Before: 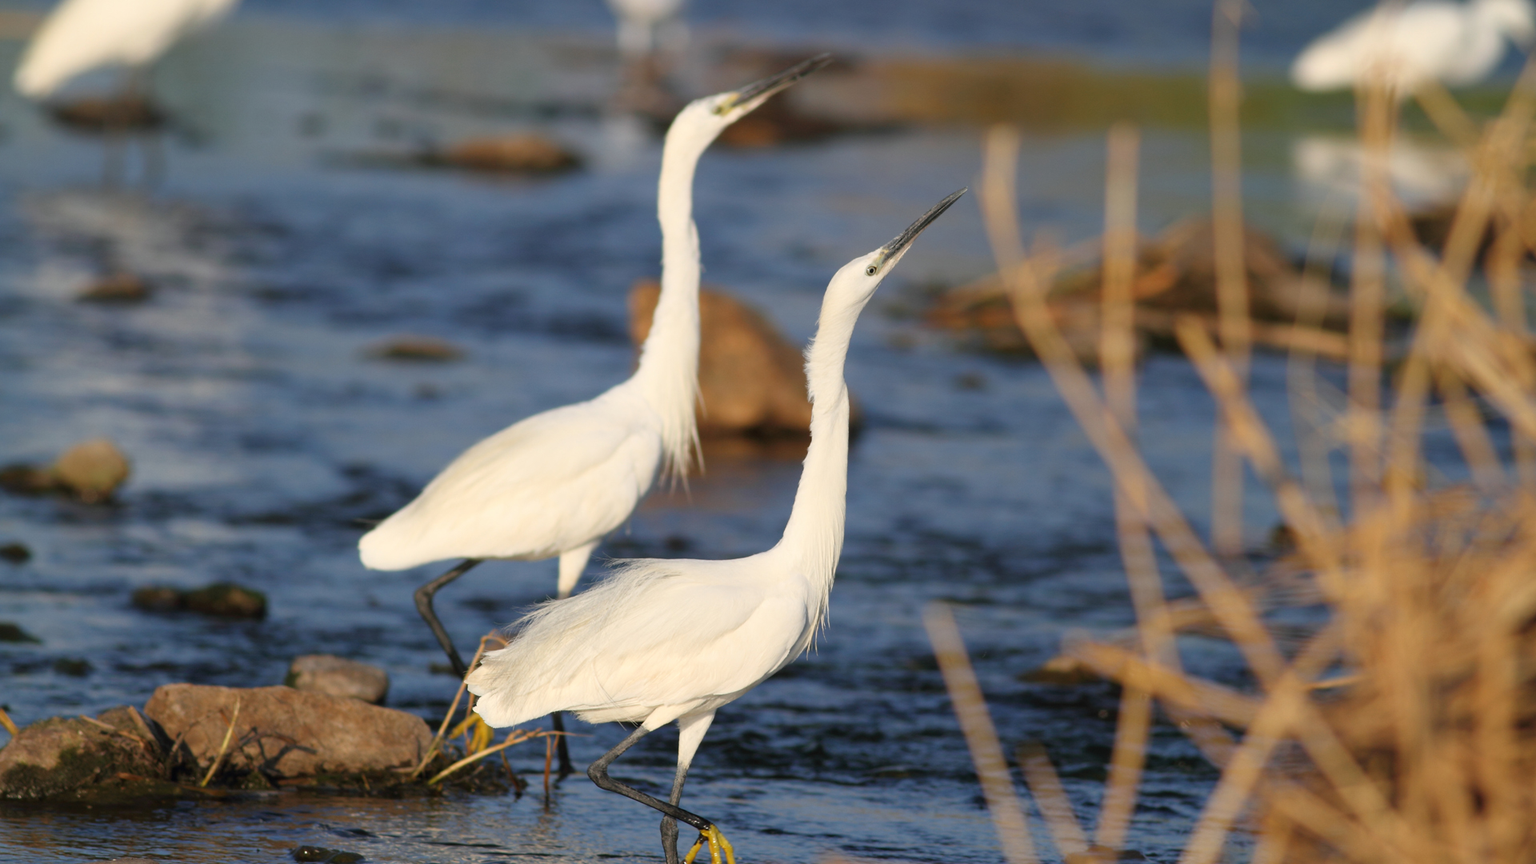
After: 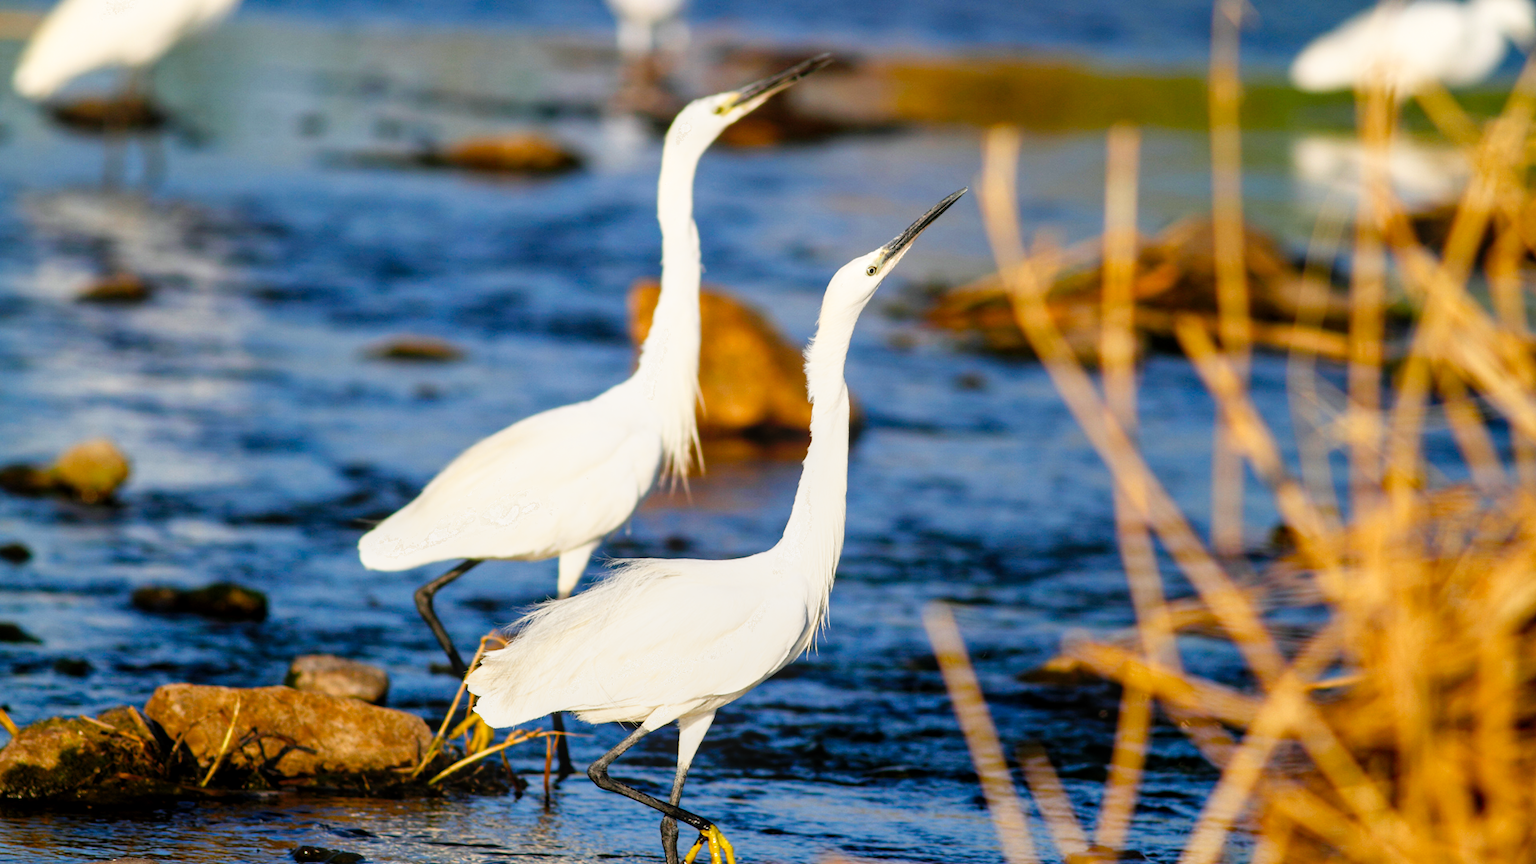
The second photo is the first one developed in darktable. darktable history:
filmic rgb: middle gray luminance 18.4%, black relative exposure -11.46 EV, white relative exposure 2.56 EV, target black luminance 0%, hardness 8.44, latitude 98.93%, contrast 1.082, shadows ↔ highlights balance 0.638%
color balance rgb: linear chroma grading › global chroma 0.696%, perceptual saturation grading › global saturation 20%, perceptual saturation grading › highlights -24.761%, perceptual saturation grading › shadows 50.541%, global vibrance 20%
local contrast: on, module defaults
tone curve: curves: ch0 [(0, 0.023) (0.113, 0.084) (0.285, 0.301) (0.673, 0.796) (0.845, 0.932) (0.994, 0.971)]; ch1 [(0, 0) (0.456, 0.437) (0.498, 0.5) (0.57, 0.559) (0.631, 0.639) (1, 1)]; ch2 [(0, 0) (0.417, 0.44) (0.46, 0.453) (0.502, 0.507) (0.55, 0.57) (0.67, 0.712) (1, 1)], preserve colors none
